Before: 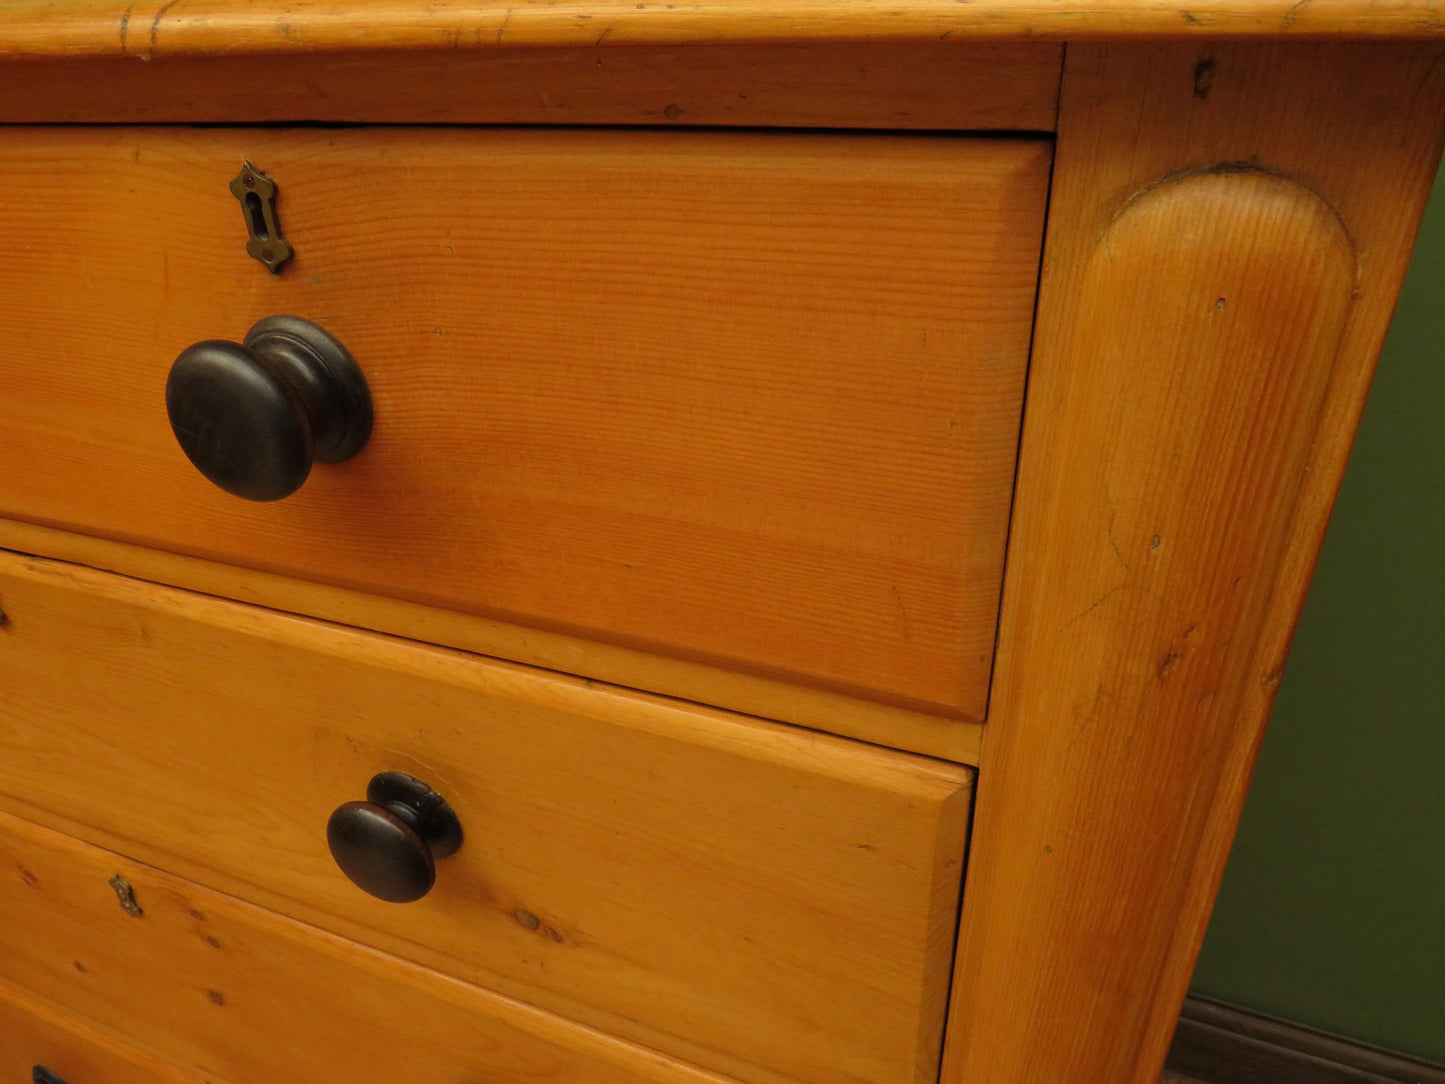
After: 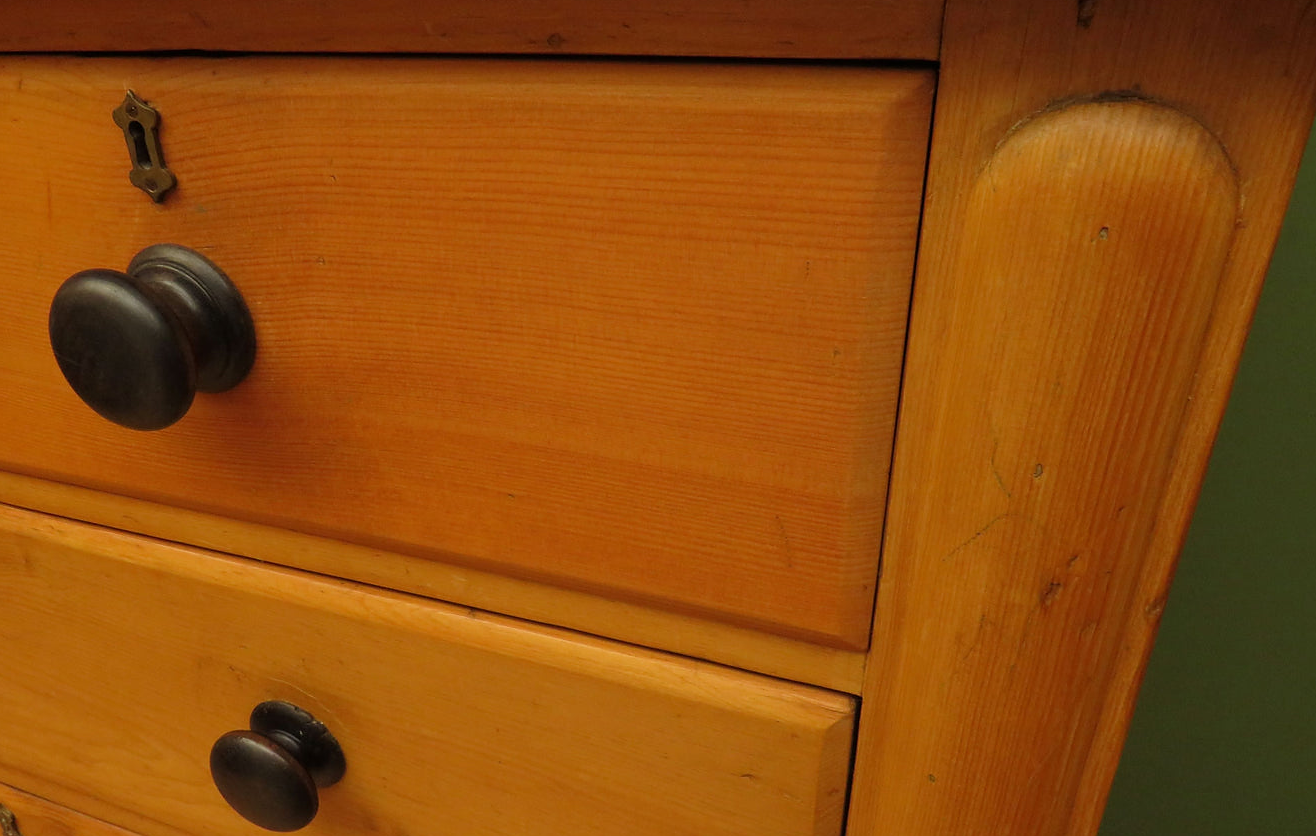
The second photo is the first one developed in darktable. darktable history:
crop: left 8.155%, top 6.611%, bottom 15.385%
sharpen: radius 1, threshold 1
